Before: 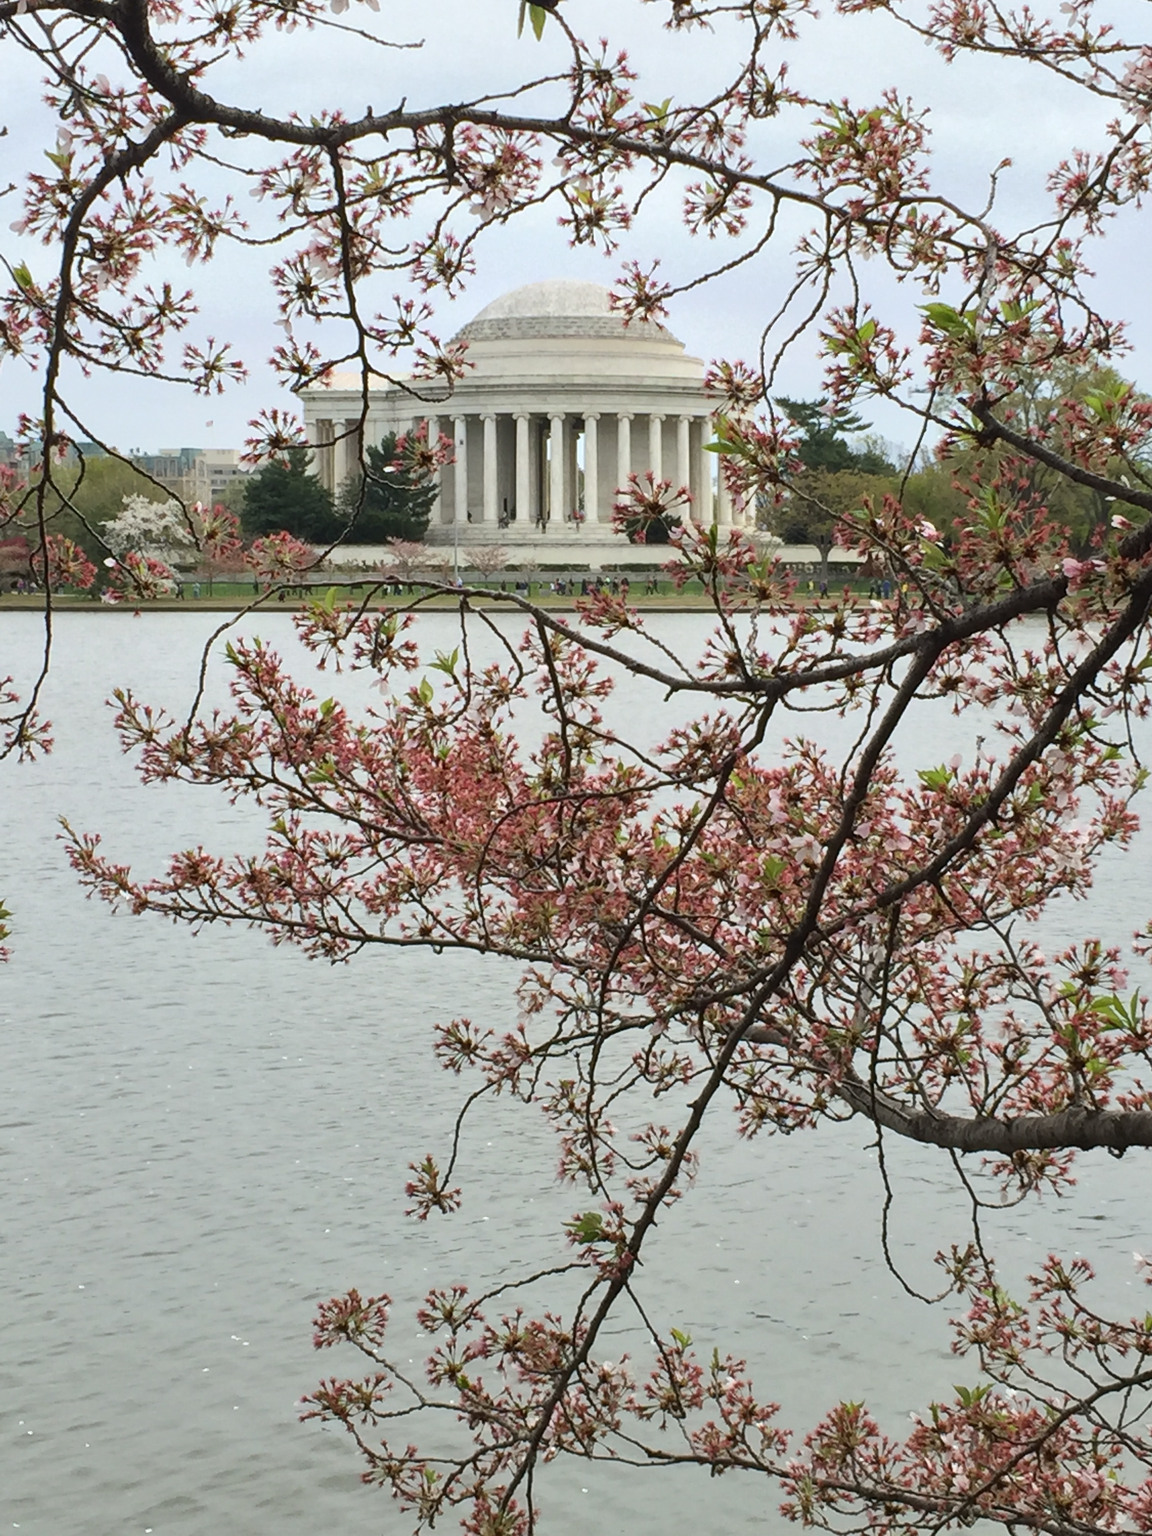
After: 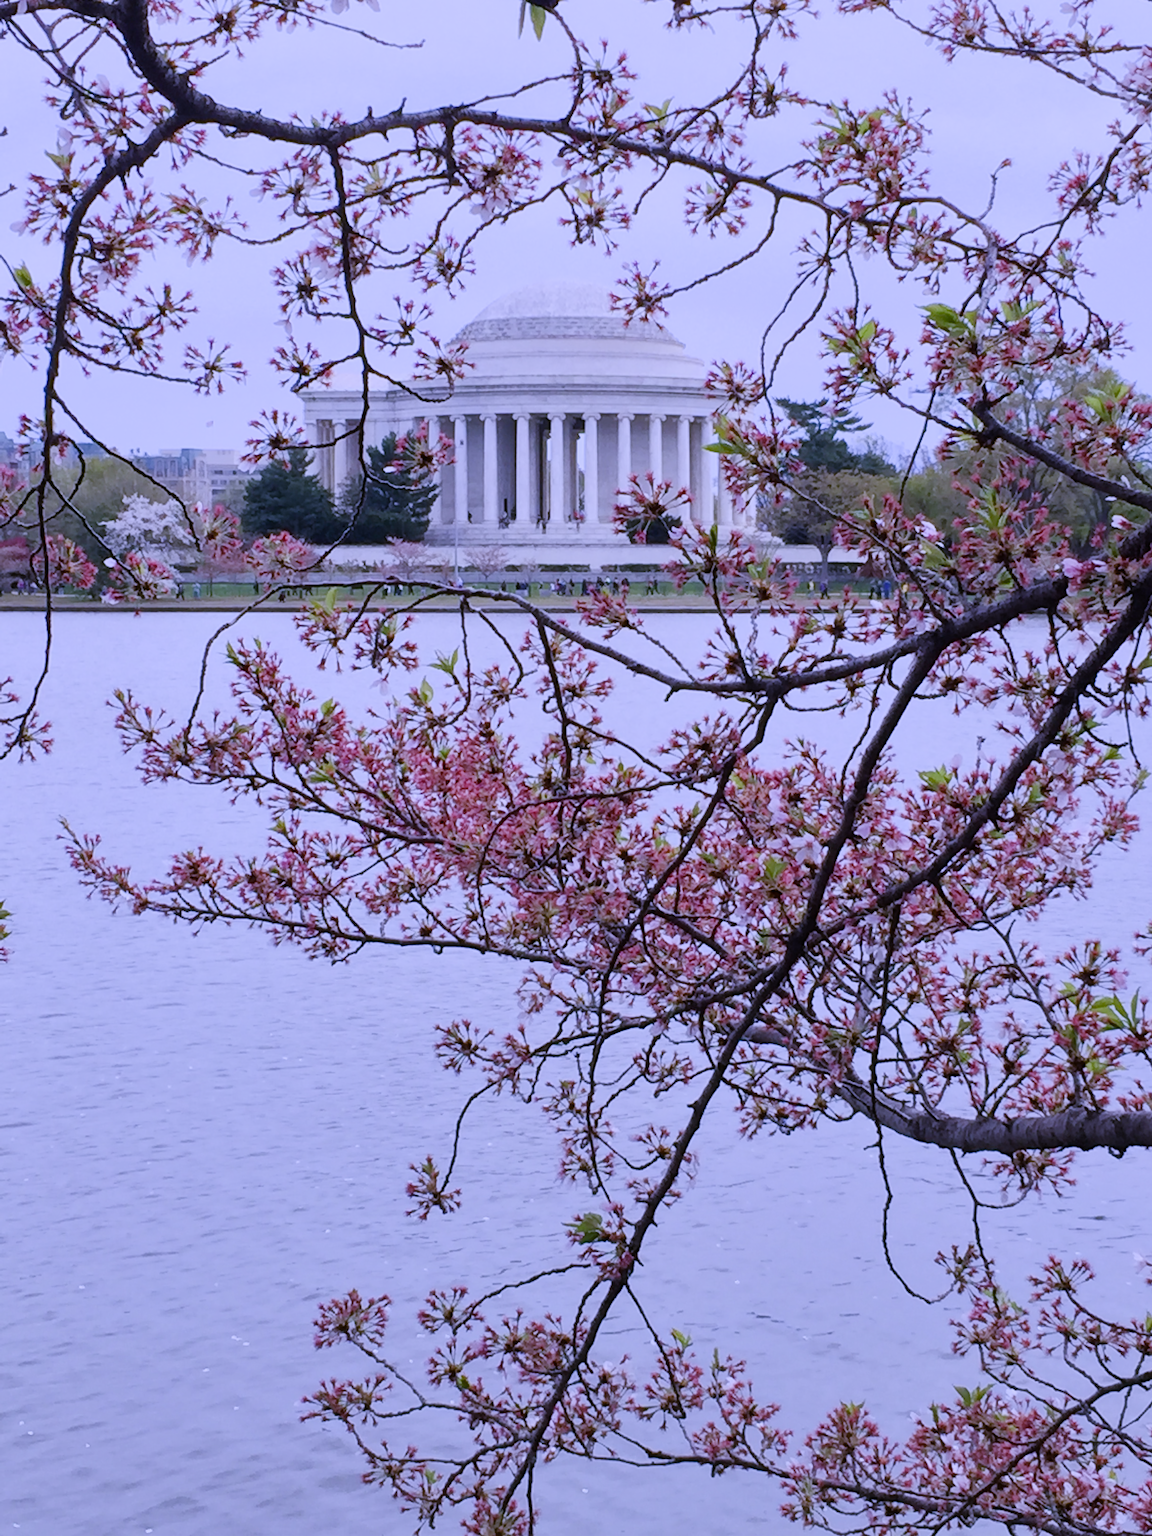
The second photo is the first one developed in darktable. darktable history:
filmic rgb: black relative exposure -8.15 EV, white relative exposure 3.76 EV, hardness 4.46
color balance rgb: perceptual saturation grading › global saturation 20%, perceptual saturation grading › highlights -50%, perceptual saturation grading › shadows 30%
white balance: red 0.98, blue 1.61
